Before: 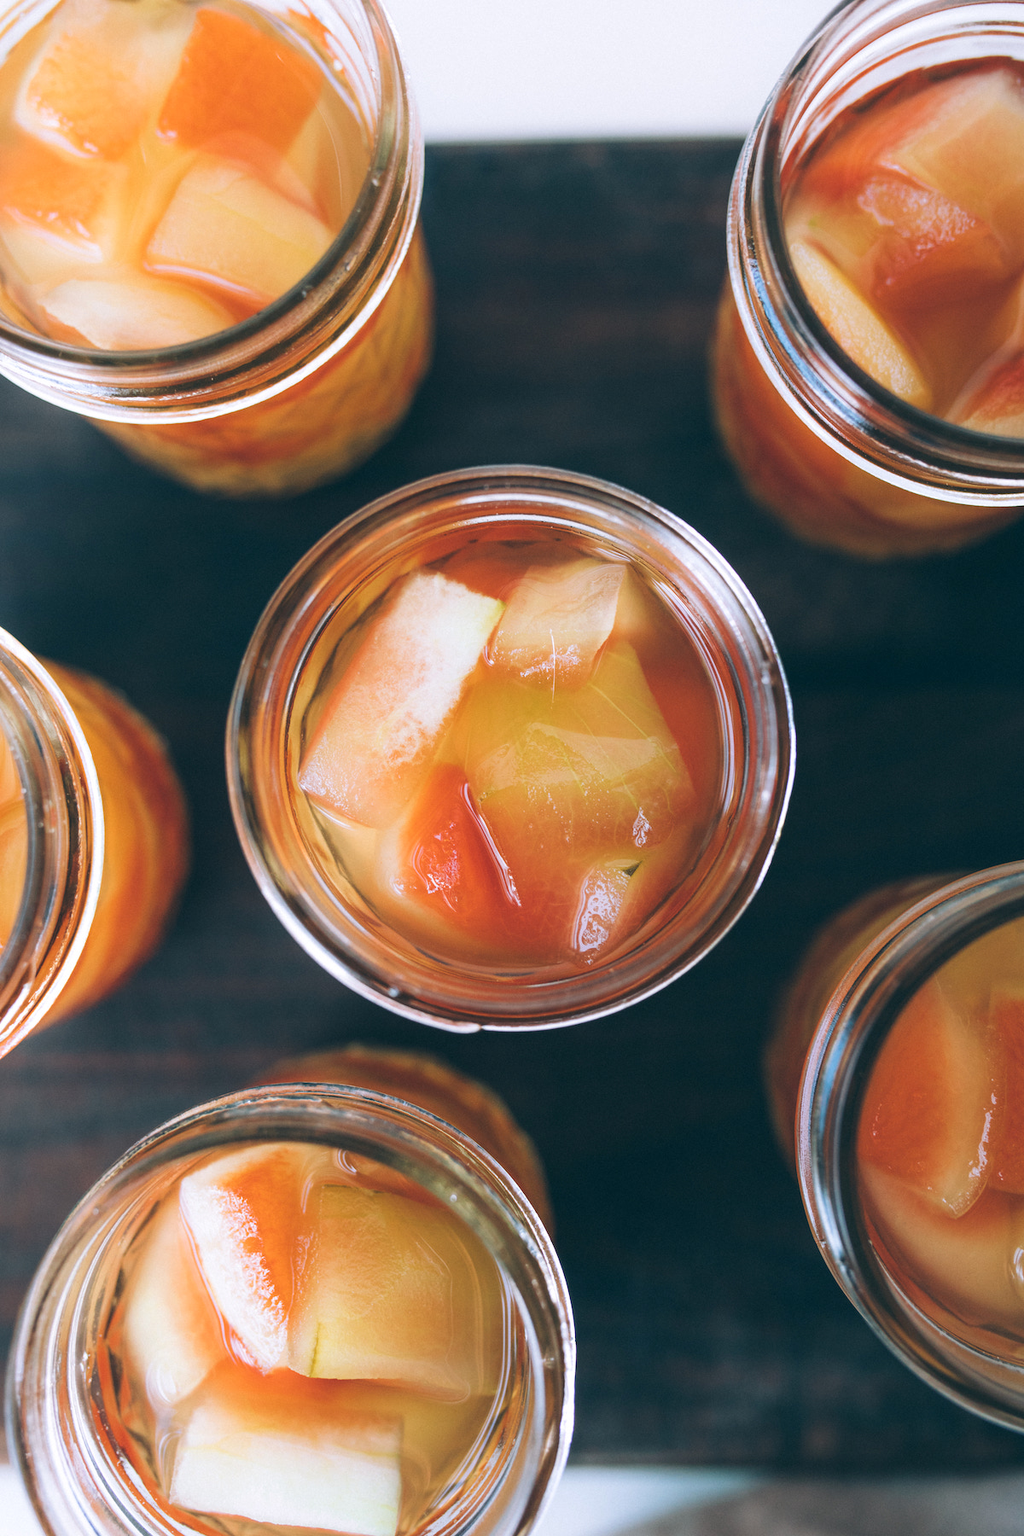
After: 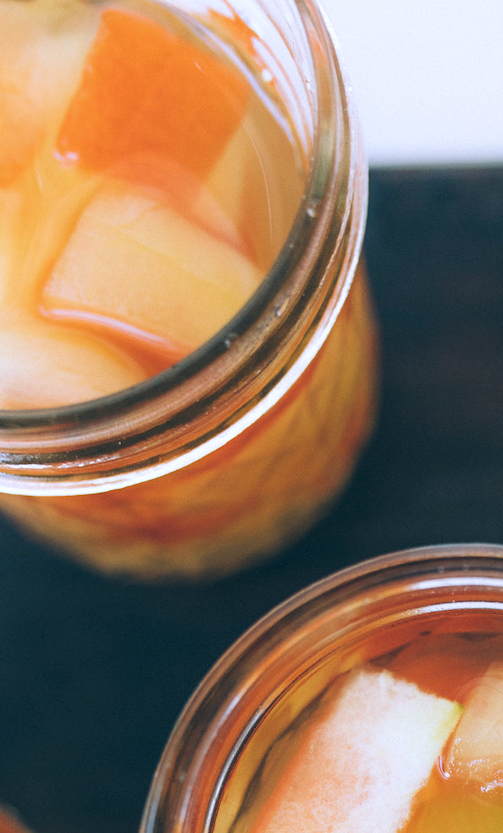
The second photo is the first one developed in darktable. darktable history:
white balance: red 0.974, blue 1.044
crop and rotate: left 10.817%, top 0.062%, right 47.194%, bottom 53.626%
